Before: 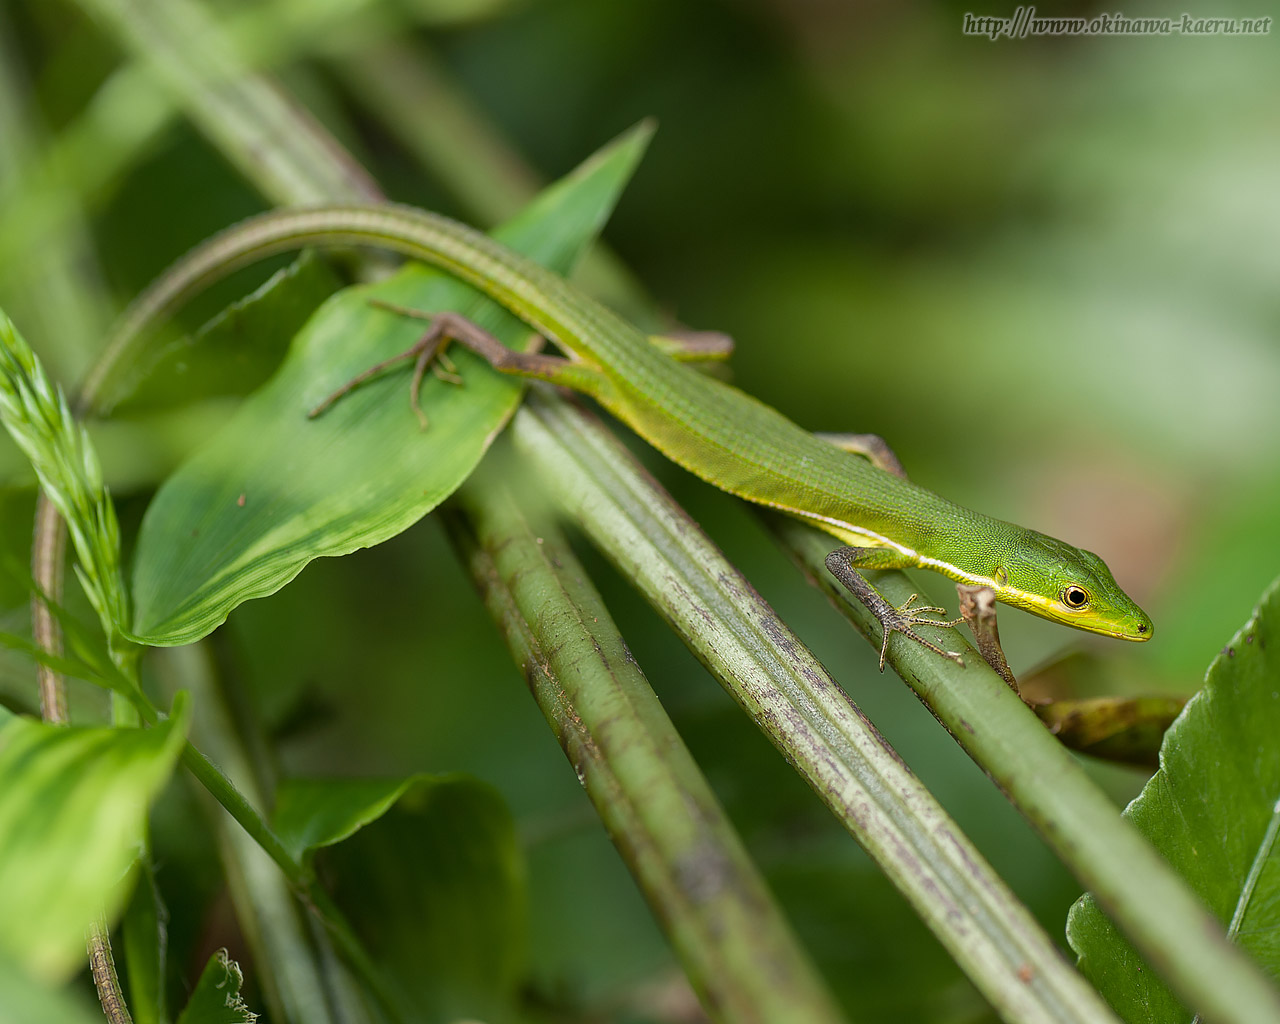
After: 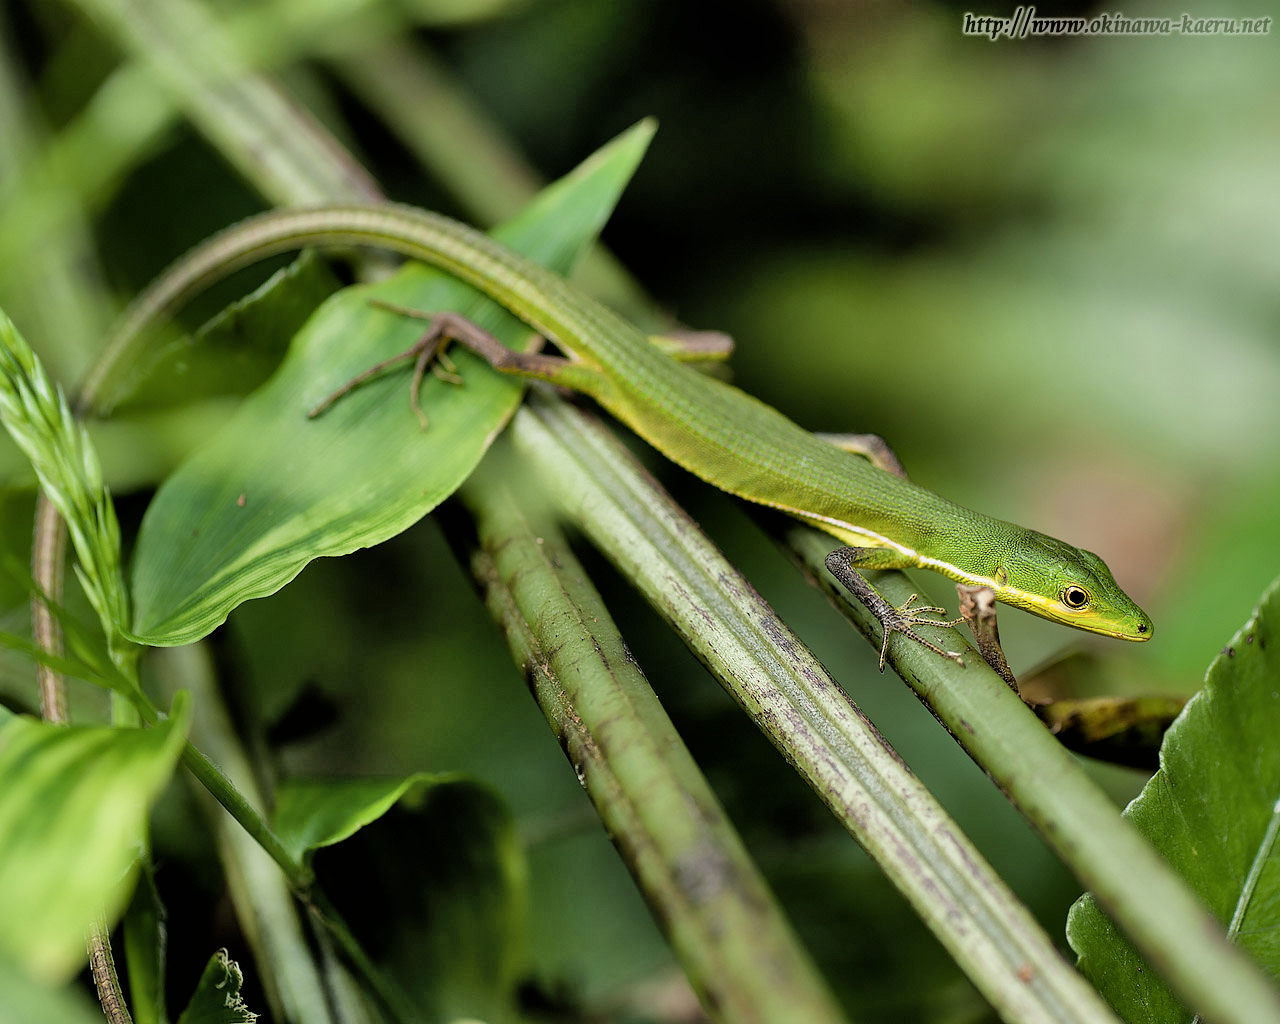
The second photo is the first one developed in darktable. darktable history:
color correction: highlights b* -0.008, saturation 0.978
filmic rgb: black relative exposure -3.68 EV, white relative exposure 2.79 EV, threshold 3.05 EV, dynamic range scaling -5.96%, hardness 3.04, enable highlight reconstruction true
shadows and highlights: shadows 58.39, soften with gaussian
exposure: compensate highlight preservation false
